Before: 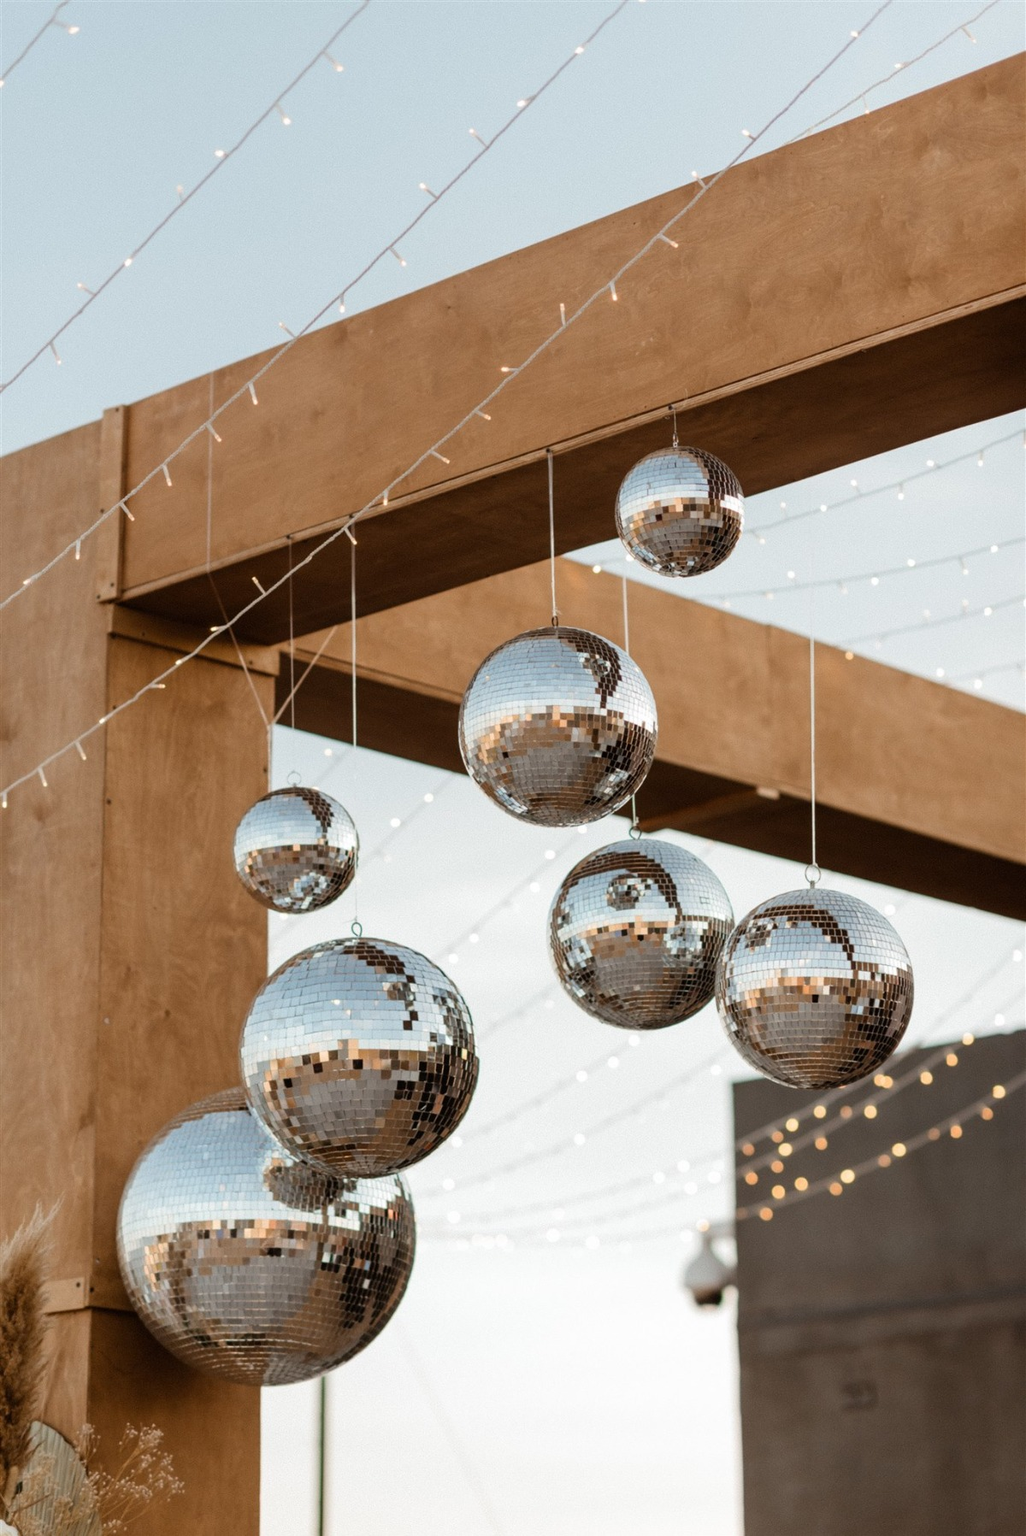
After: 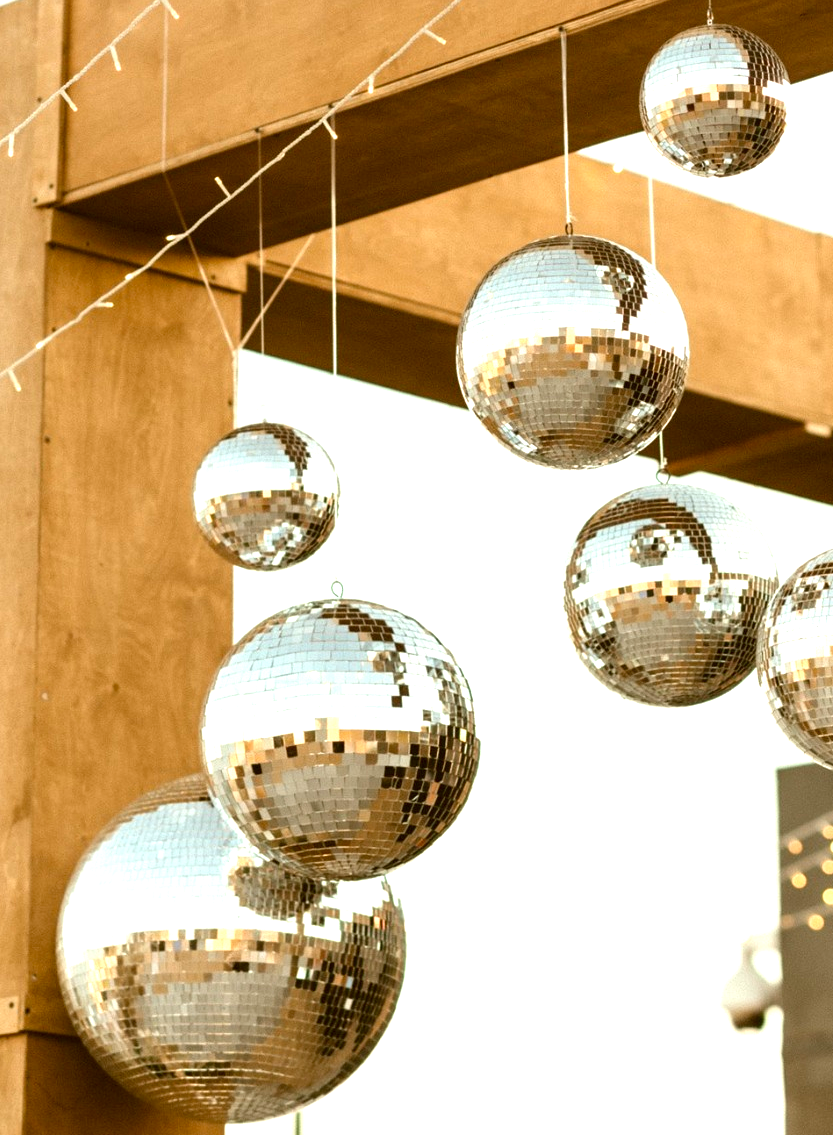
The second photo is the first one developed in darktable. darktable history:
crop: left 6.672%, top 27.755%, right 23.911%, bottom 9.041%
color correction: highlights a* -1.79, highlights b* 10.56, shadows a* 0.534, shadows b* 19.3
exposure: black level correction 0, exposure 1.103 EV, compensate exposure bias true, compensate highlight preservation false
